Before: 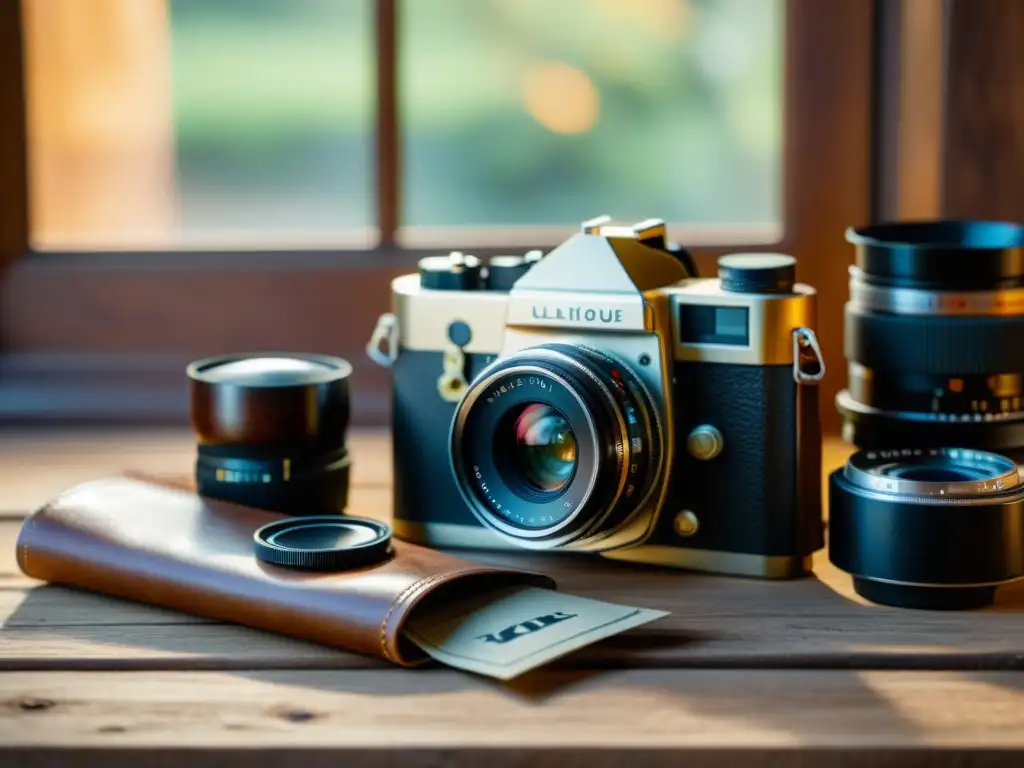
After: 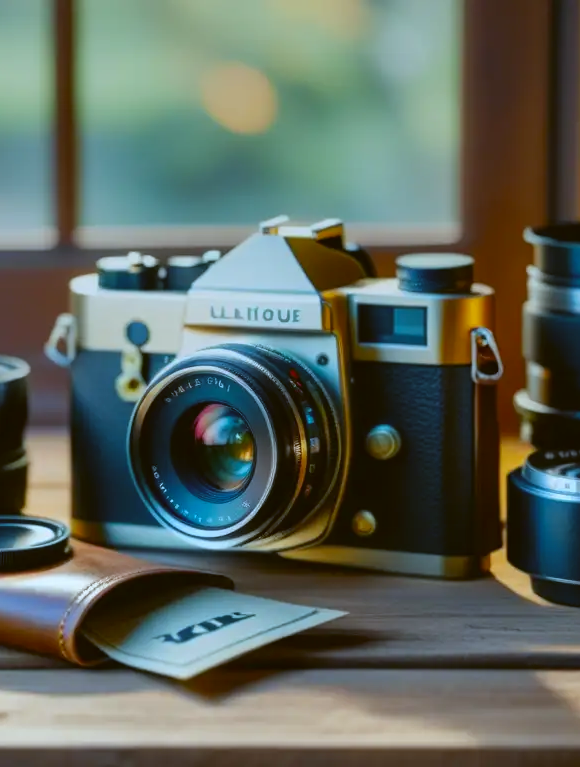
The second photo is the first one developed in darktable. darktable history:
graduated density: on, module defaults
white balance: red 0.954, blue 1.079
color balance: lift [1.004, 1.002, 1.002, 0.998], gamma [1, 1.007, 1.002, 0.993], gain [1, 0.977, 1.013, 1.023], contrast -3.64%
contrast brightness saturation: saturation 0.13
crop: left 31.458%, top 0%, right 11.876%
